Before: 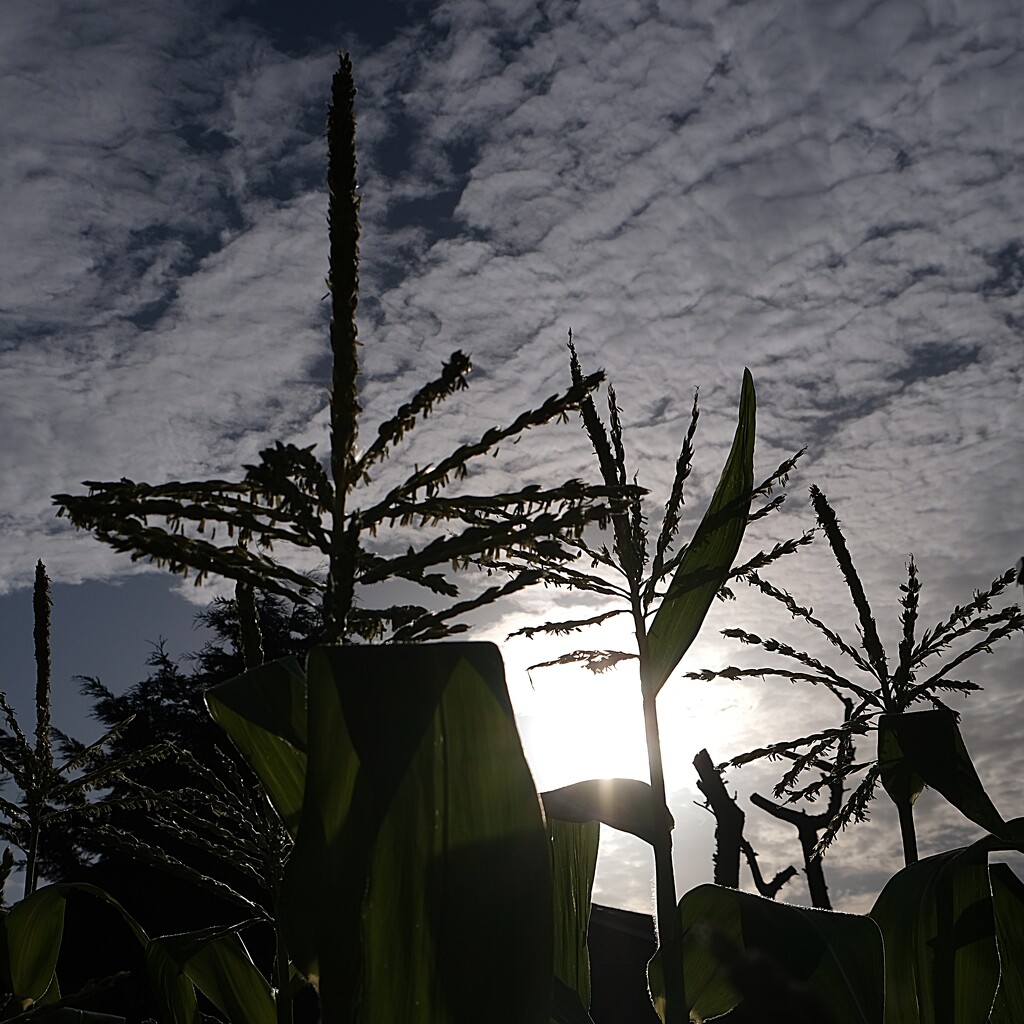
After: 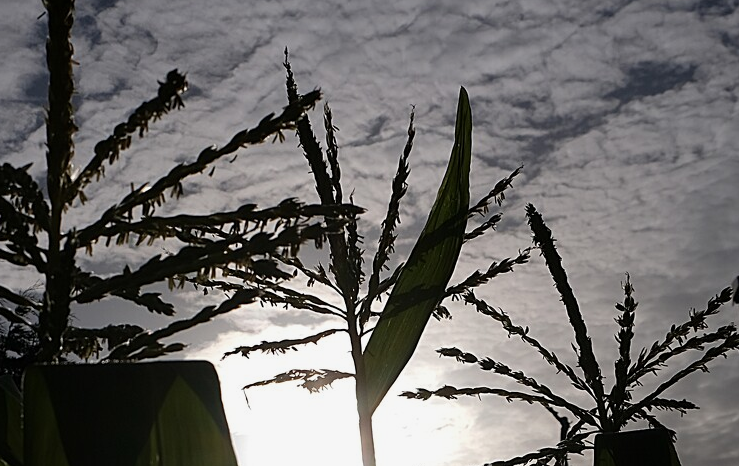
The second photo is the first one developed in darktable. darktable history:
crop and rotate: left 27.82%, top 27.486%, bottom 26.919%
exposure: black level correction 0.001, exposure -0.121 EV, compensate highlight preservation false
